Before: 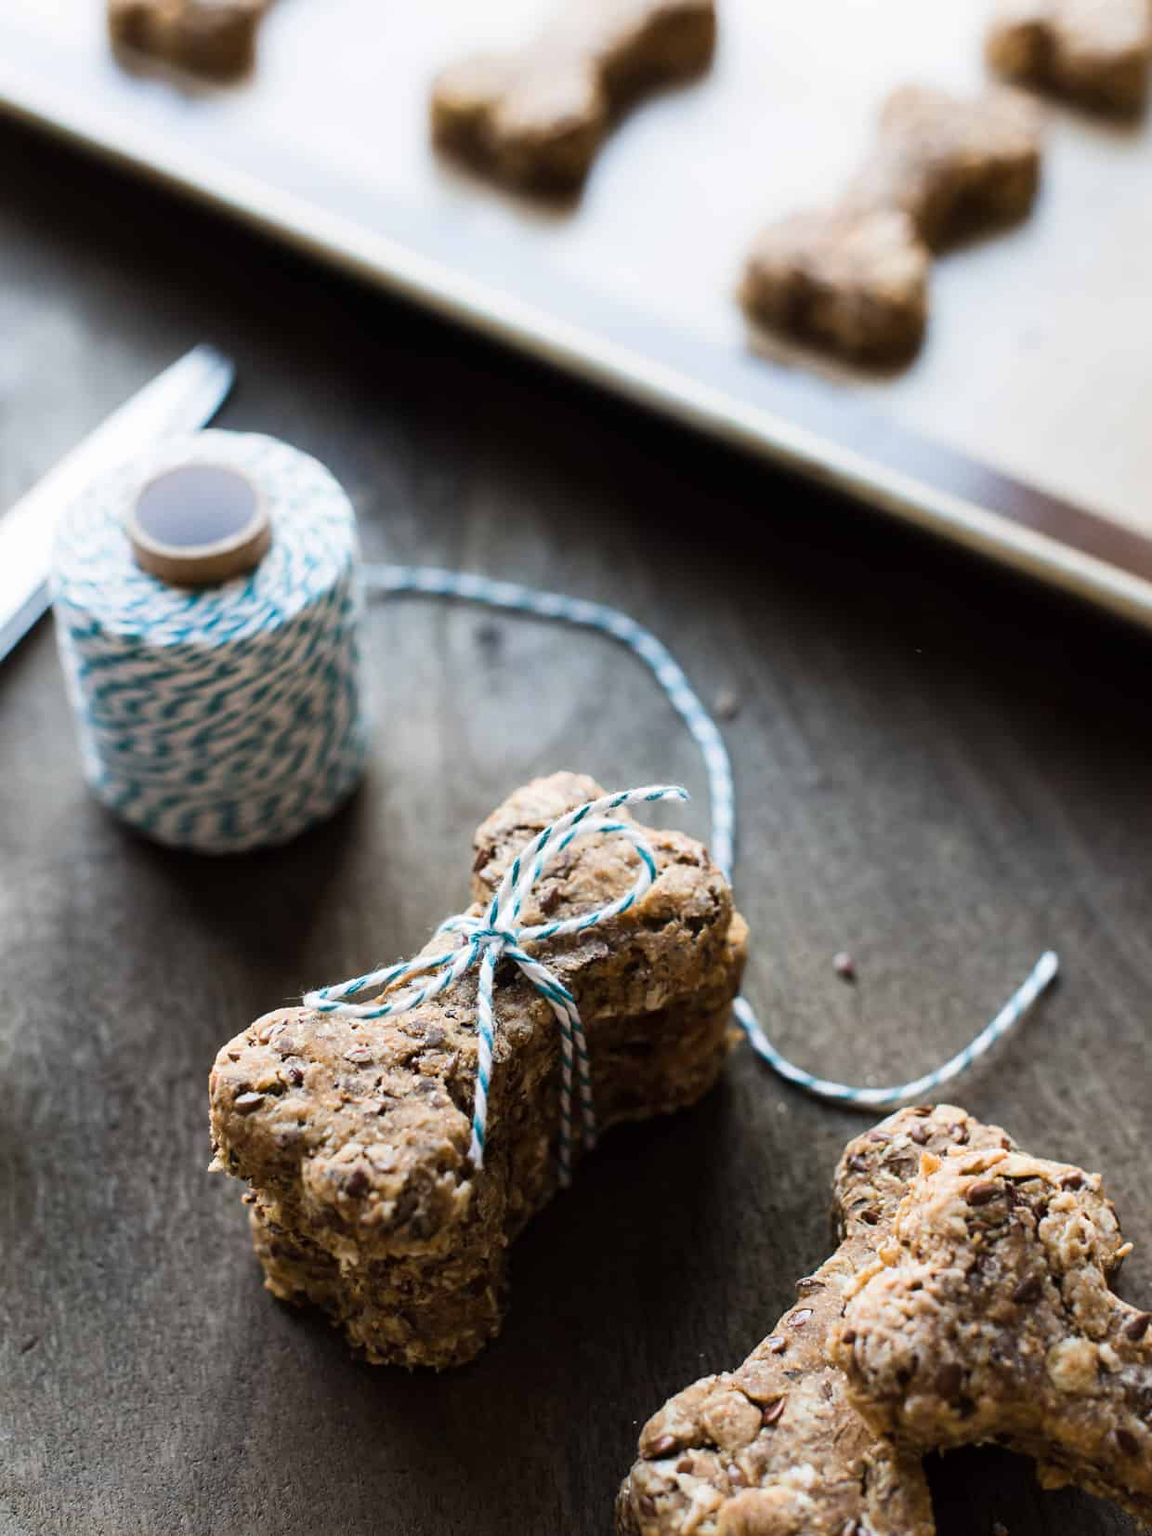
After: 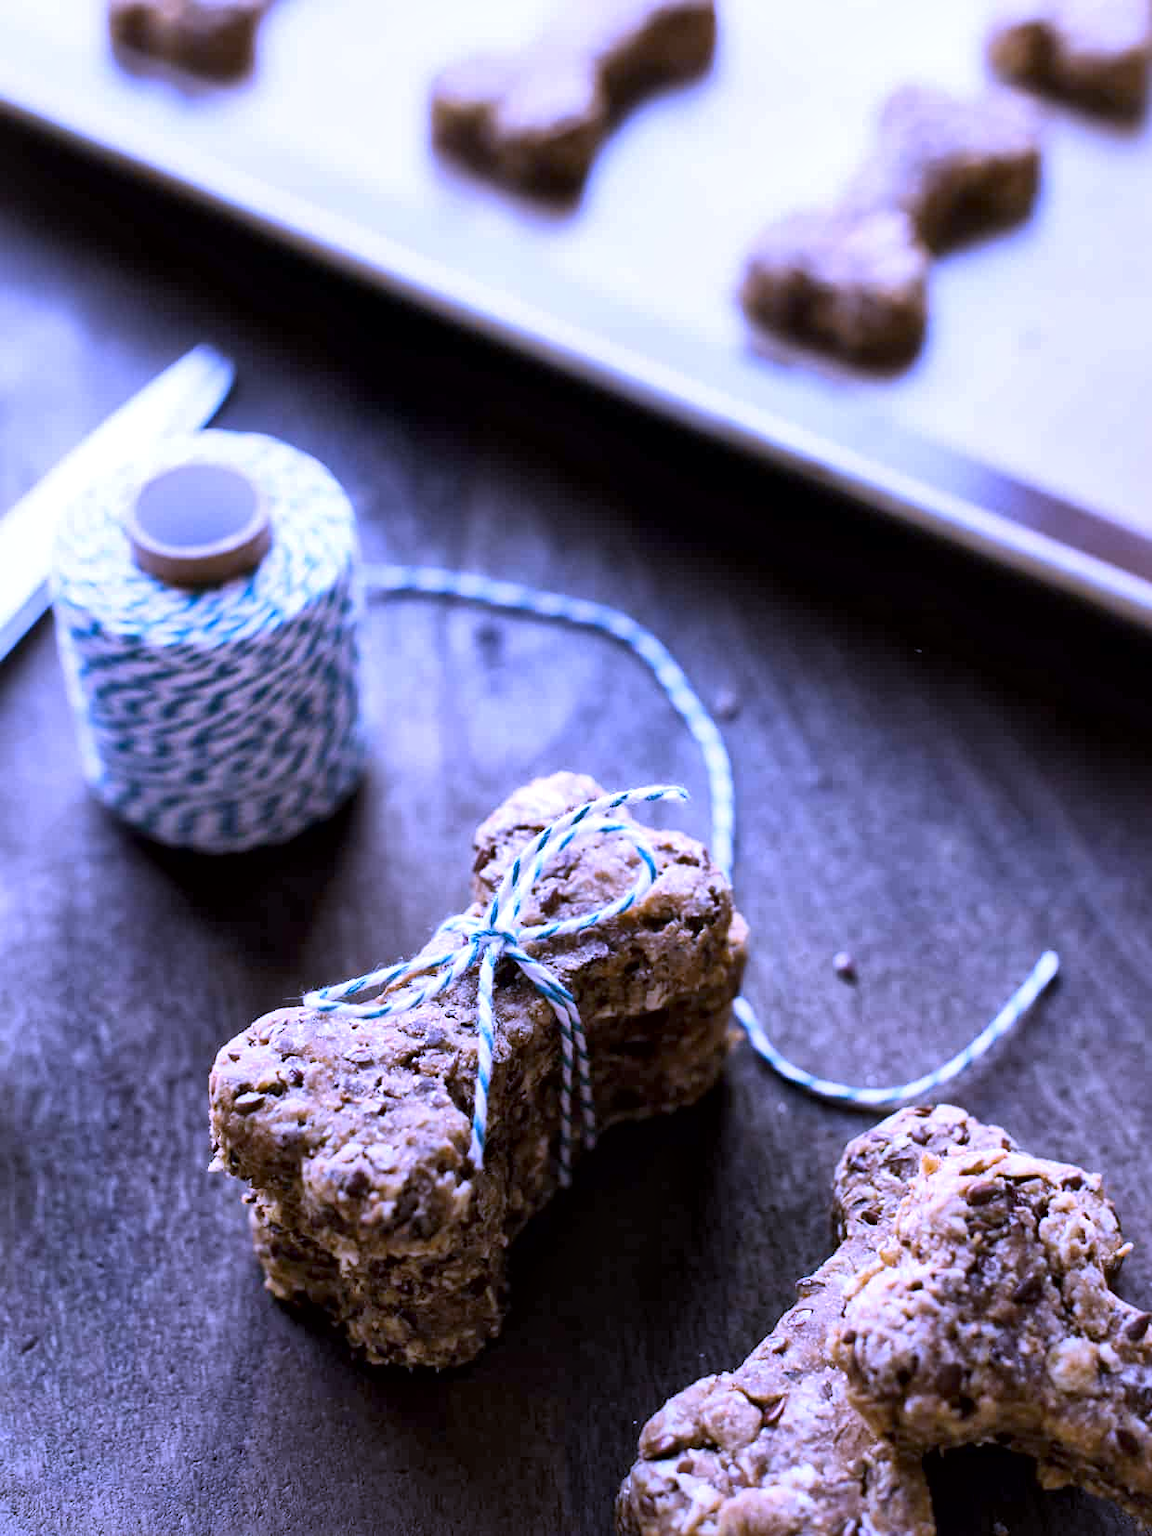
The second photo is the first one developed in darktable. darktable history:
white balance: red 0.98, blue 1.61
local contrast: mode bilateral grid, contrast 20, coarseness 50, detail 150%, midtone range 0.2
